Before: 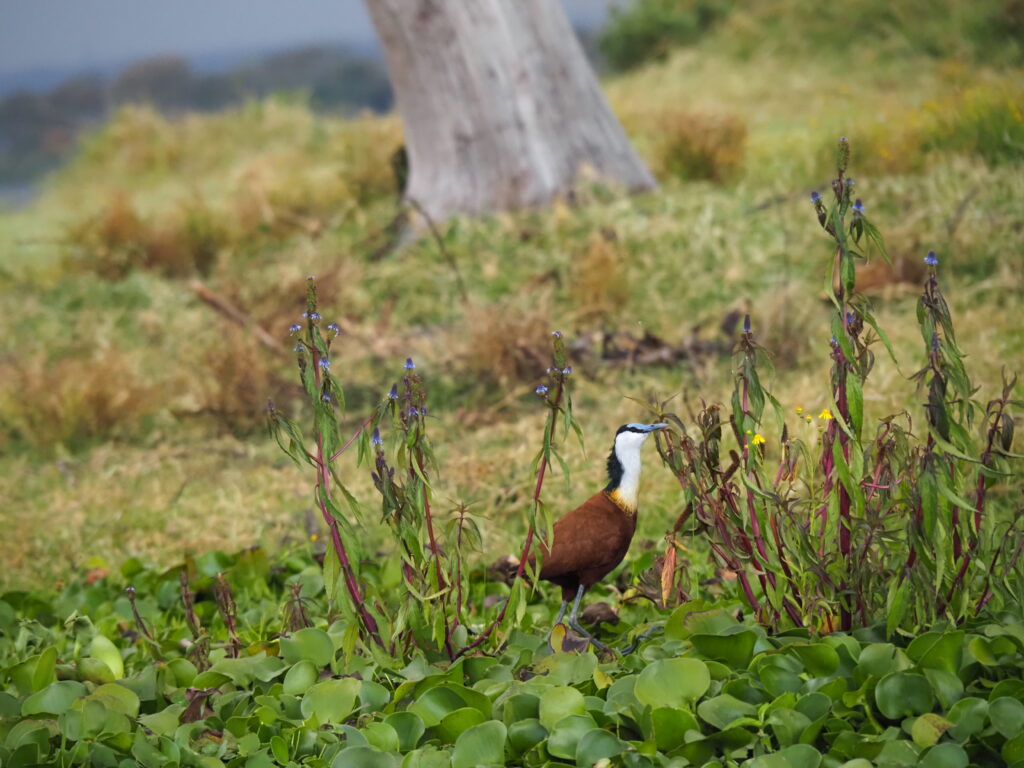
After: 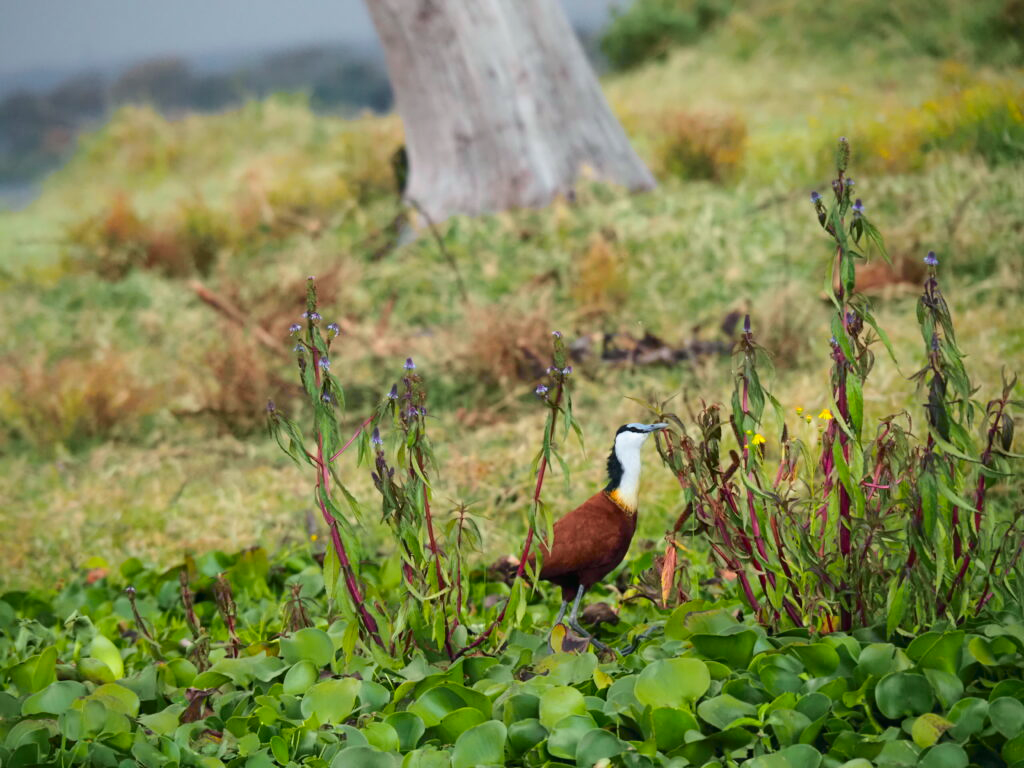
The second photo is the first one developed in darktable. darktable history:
tone curve: curves: ch0 [(0, 0.003) (0.056, 0.041) (0.211, 0.187) (0.482, 0.519) (0.836, 0.864) (0.997, 0.984)]; ch1 [(0, 0) (0.276, 0.206) (0.393, 0.364) (0.482, 0.471) (0.506, 0.5) (0.523, 0.523) (0.572, 0.604) (0.635, 0.665) (0.695, 0.759) (1, 1)]; ch2 [(0, 0) (0.438, 0.456) (0.473, 0.47) (0.503, 0.503) (0.536, 0.527) (0.562, 0.584) (0.612, 0.61) (0.679, 0.72) (1, 1)], color space Lab, independent channels, preserve colors none
